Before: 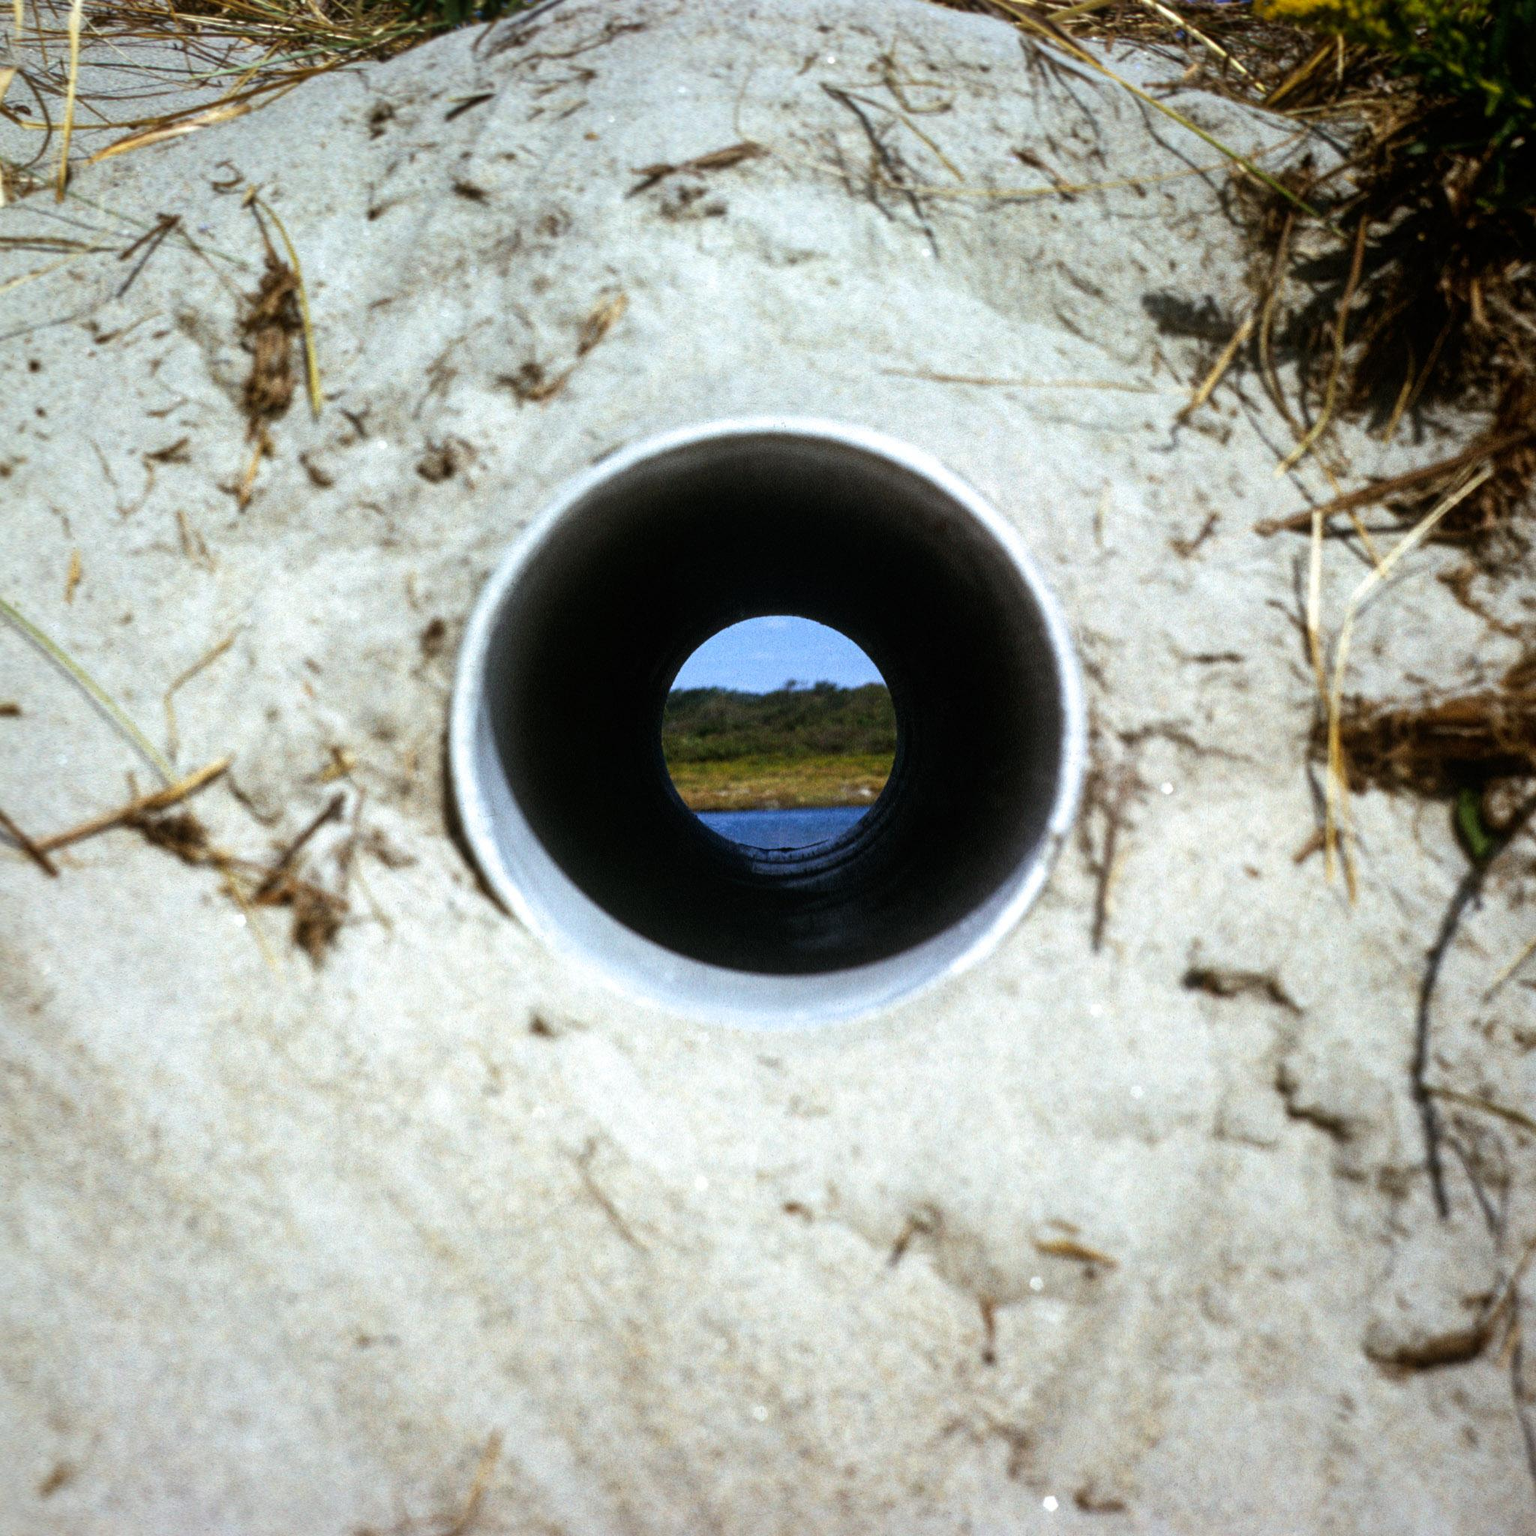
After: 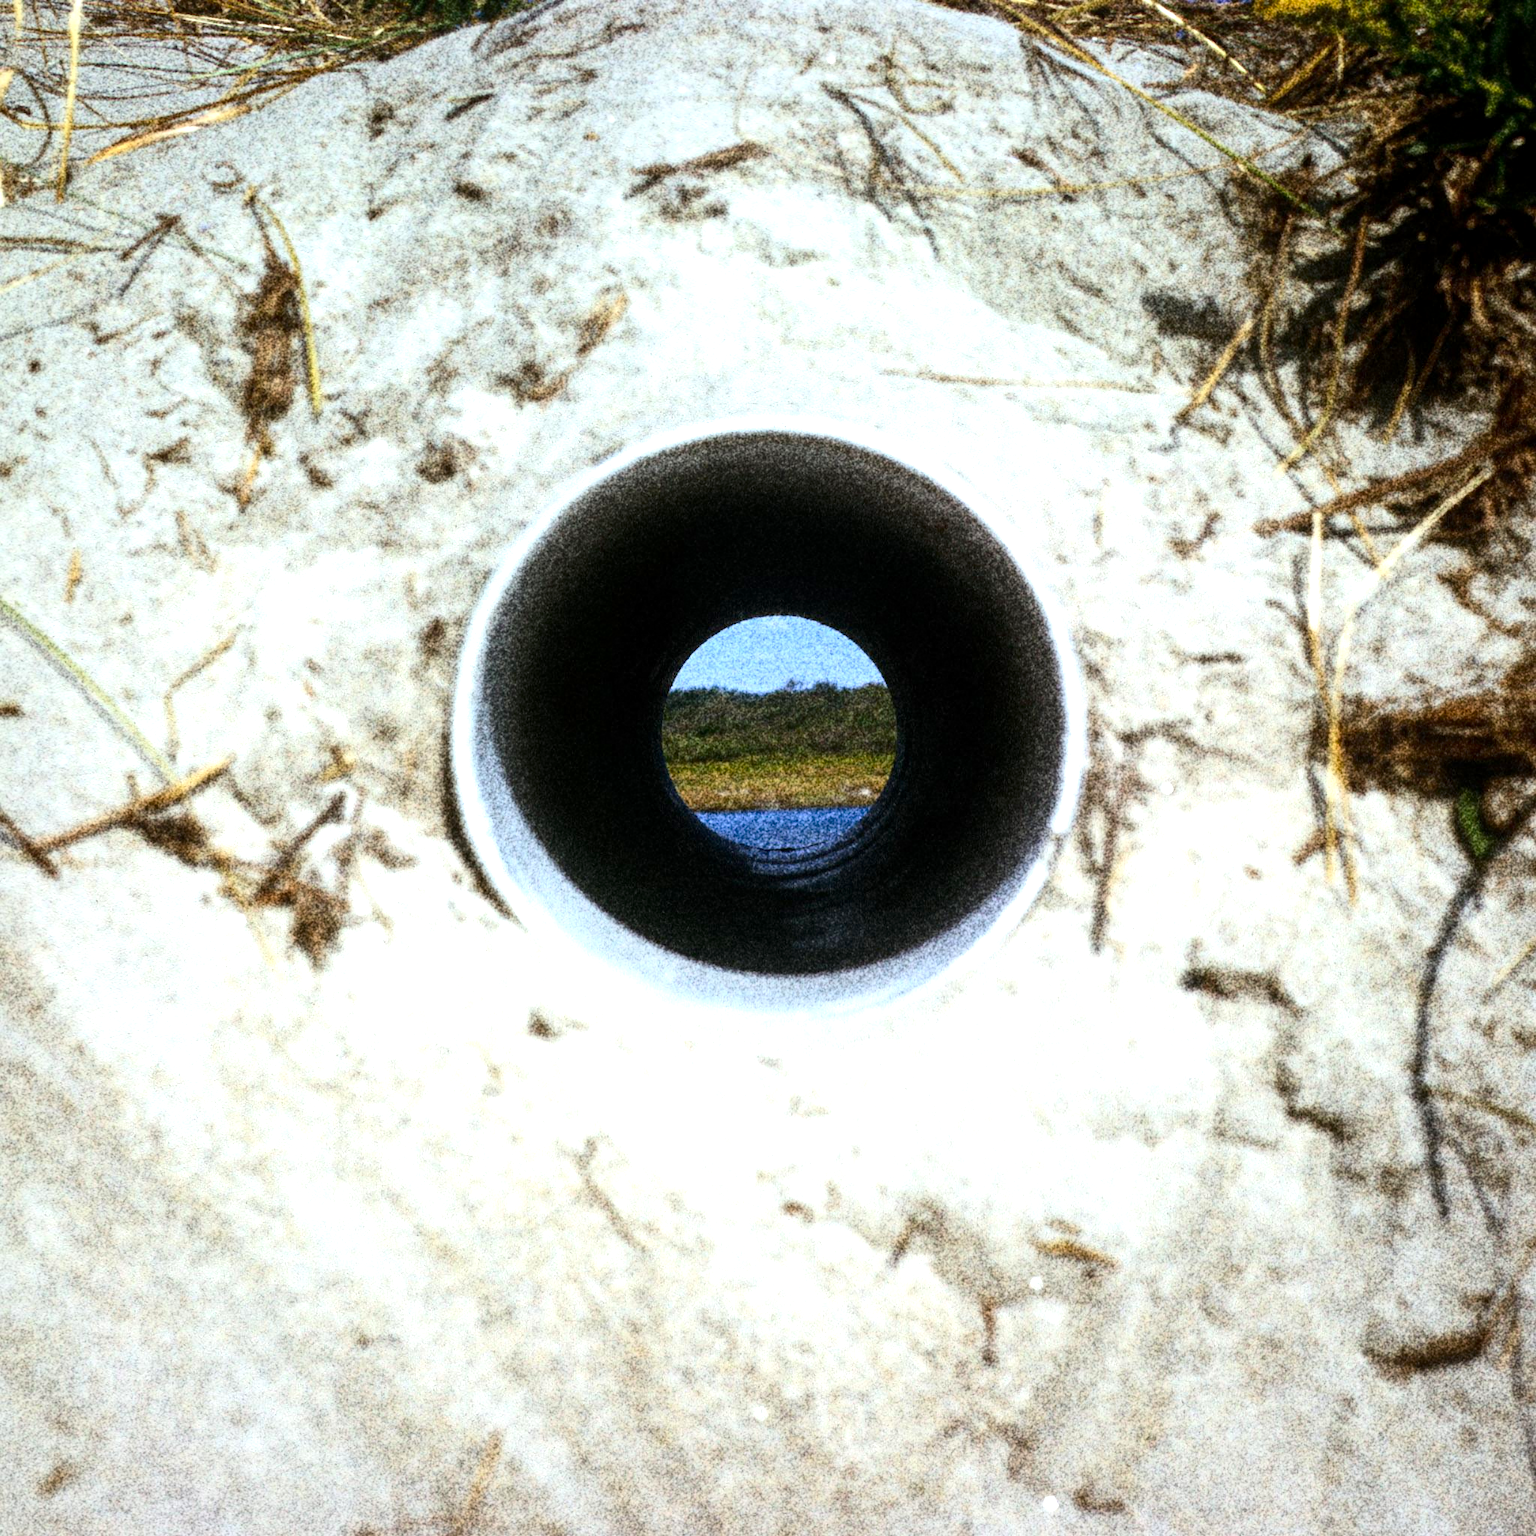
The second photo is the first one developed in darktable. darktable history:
grain: coarseness 30.02 ISO, strength 100%
exposure: black level correction 0.001, exposure 0.5 EV, compensate exposure bias true, compensate highlight preservation false
